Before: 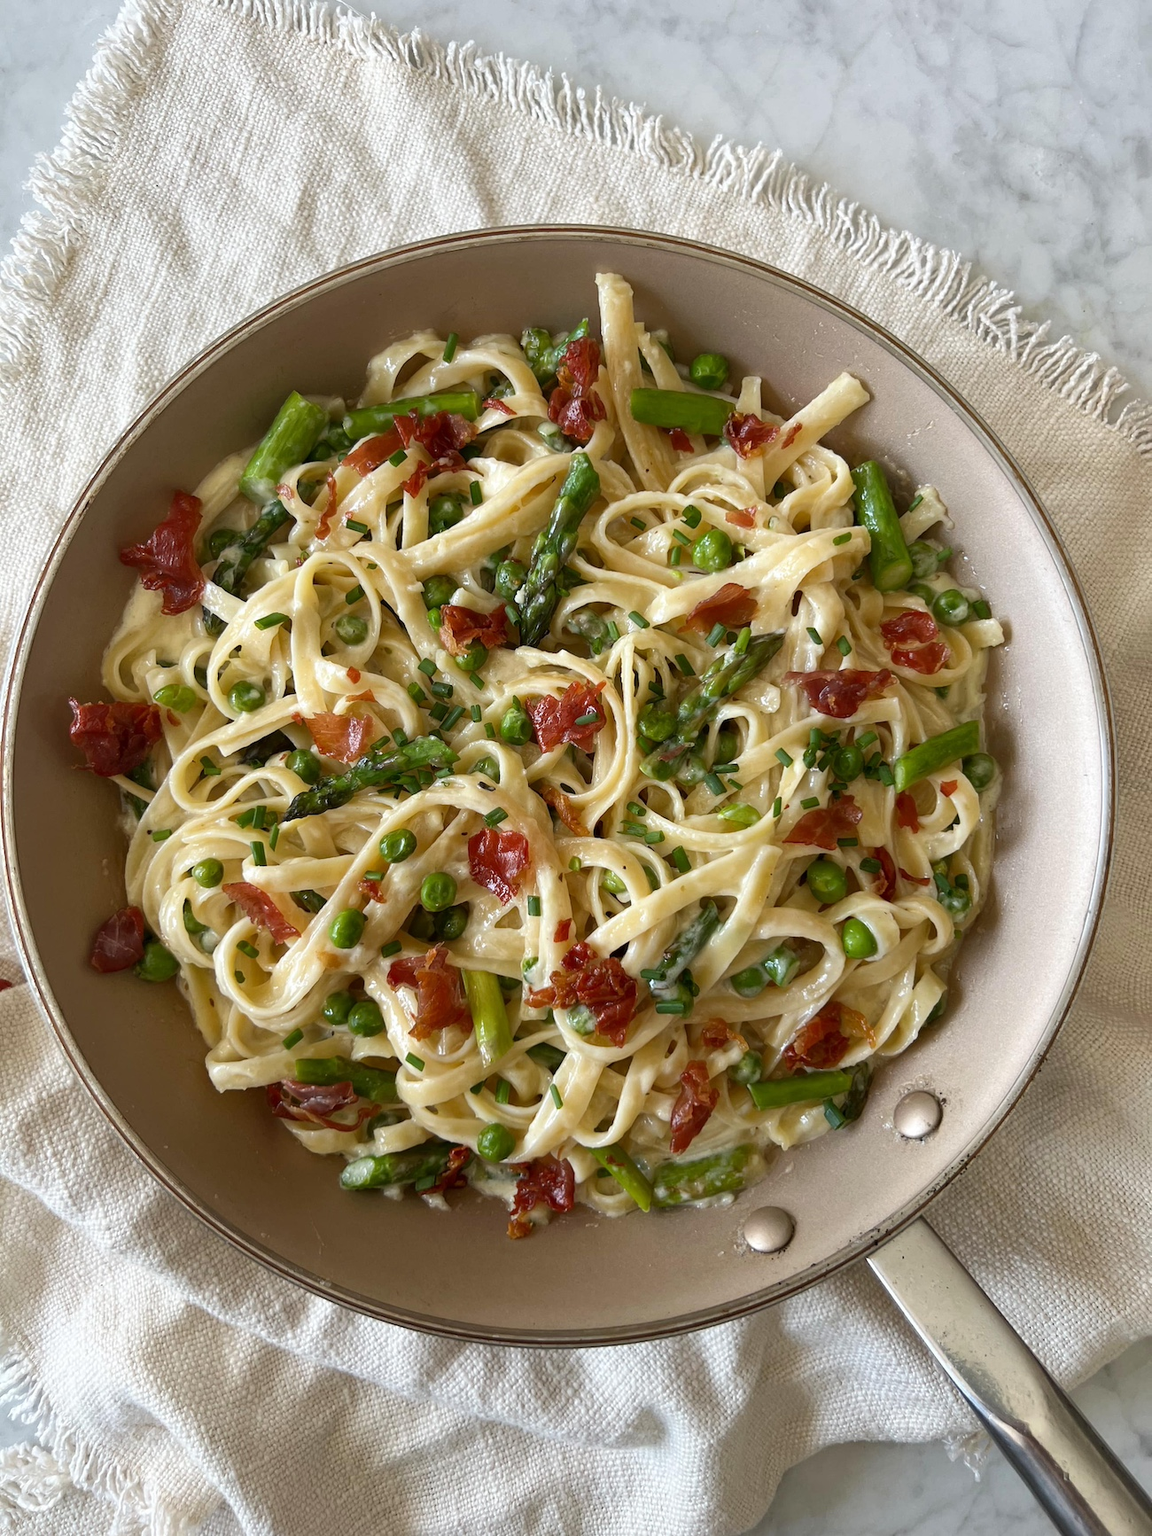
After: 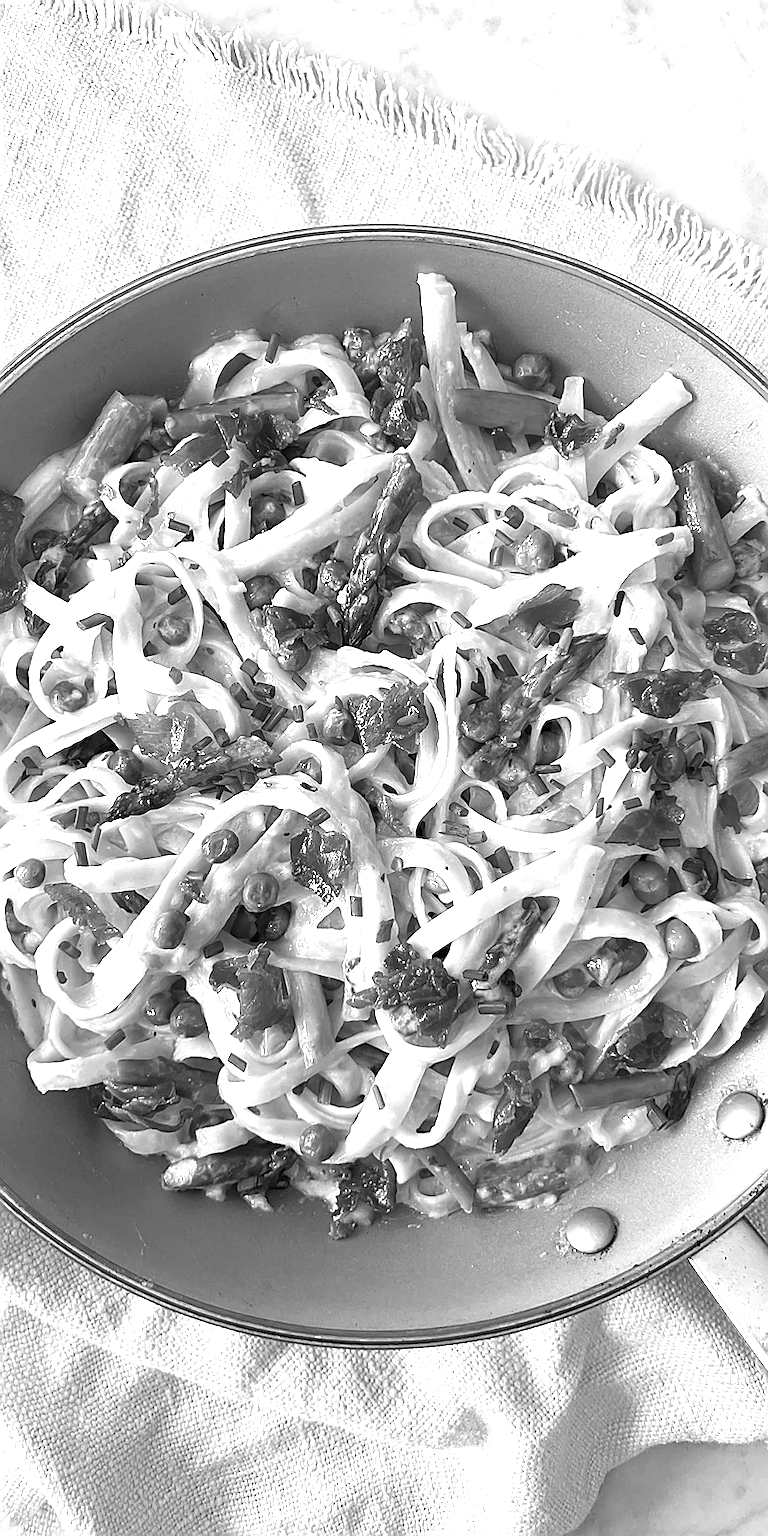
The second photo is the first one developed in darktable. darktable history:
exposure: black level correction 0, exposure 1.001 EV, compensate exposure bias true, compensate highlight preservation false
sharpen: radius 1.388, amount 1.252, threshold 0.711
contrast brightness saturation: saturation -1
crop and rotate: left 15.492%, right 17.841%
local contrast: highlights 107%, shadows 98%, detail 119%, midtone range 0.2
